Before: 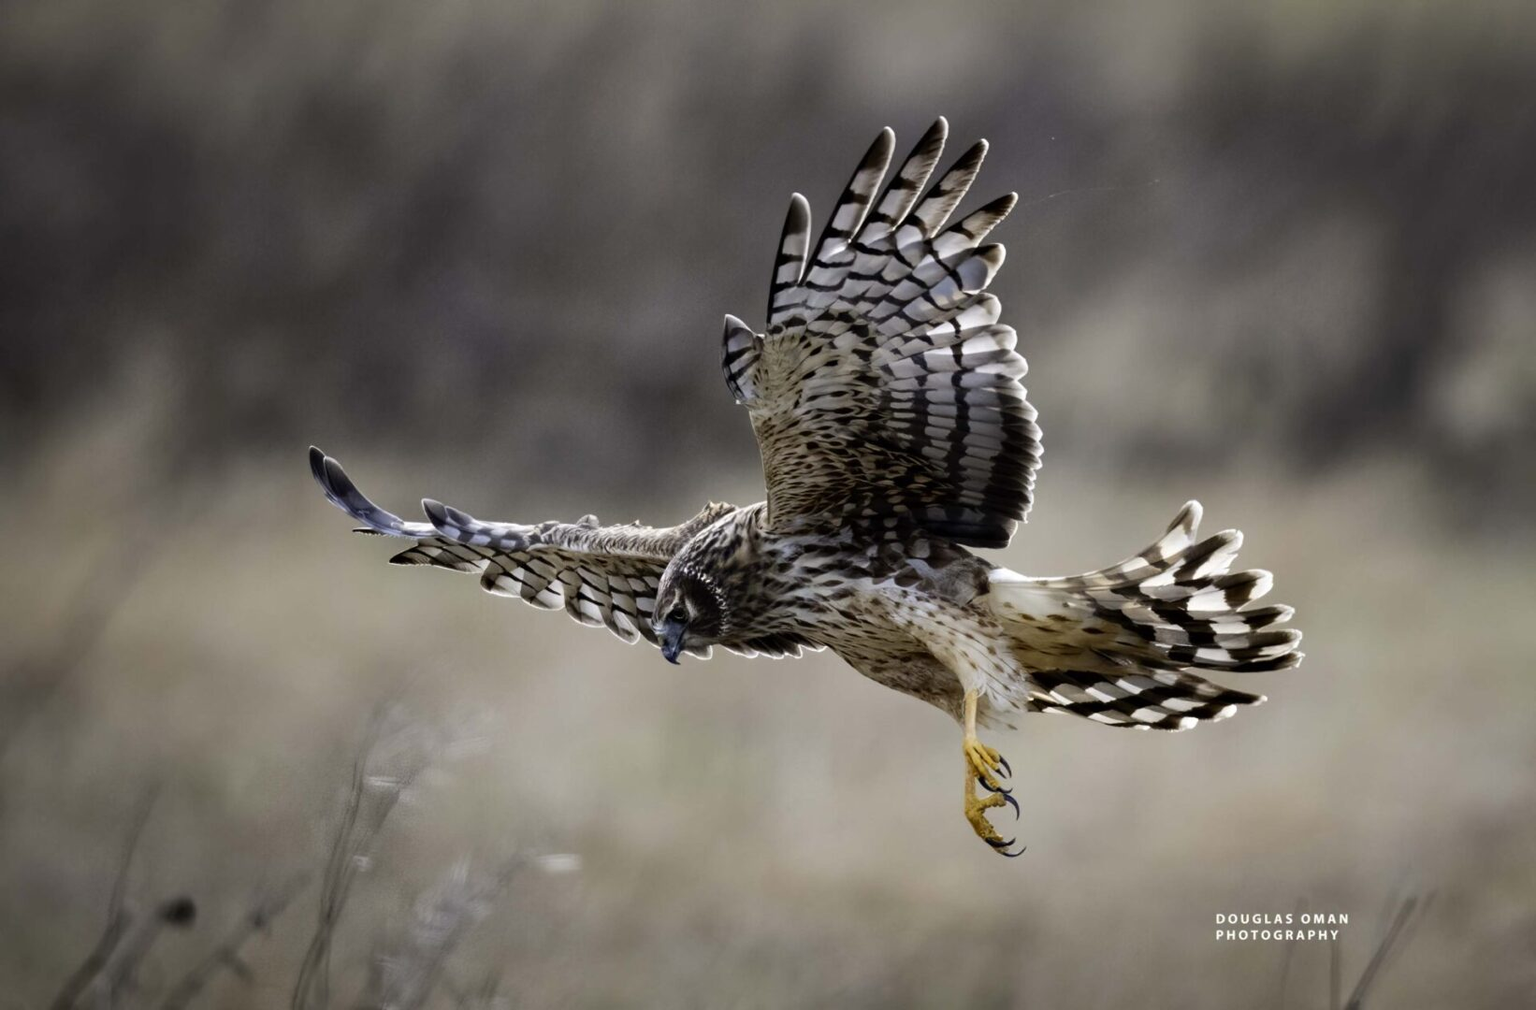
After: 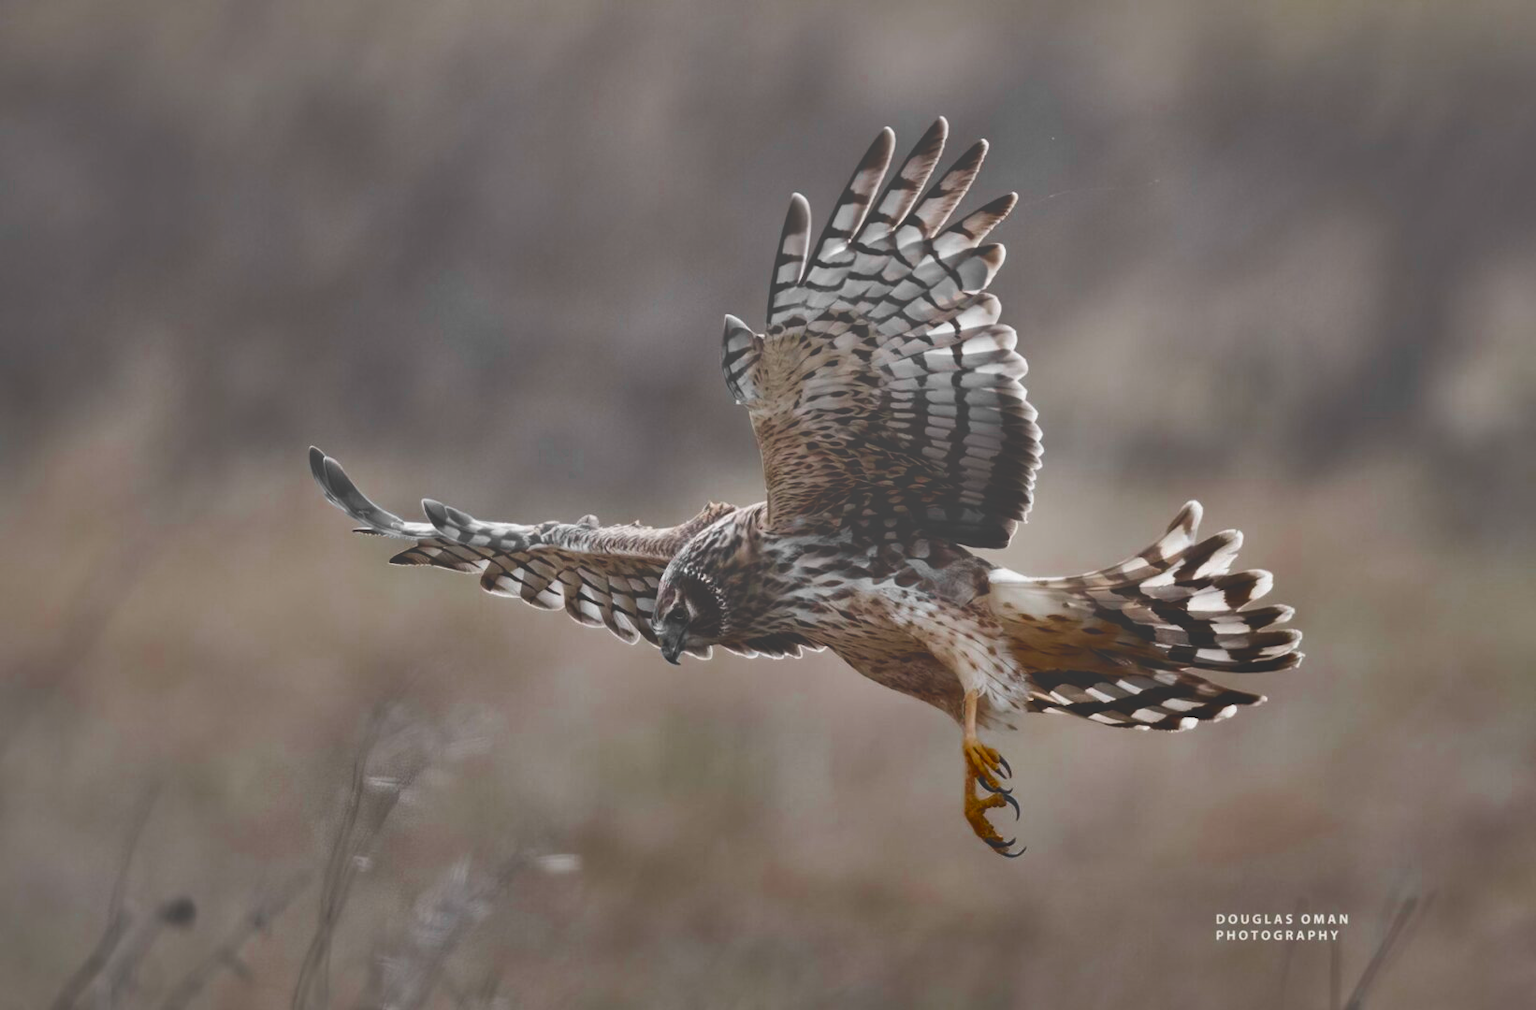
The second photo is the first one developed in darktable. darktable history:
color zones: curves: ch0 [(0.004, 0.388) (0.125, 0.392) (0.25, 0.404) (0.375, 0.5) (0.5, 0.5) (0.625, 0.5) (0.75, 0.5) (0.875, 0.5)]; ch1 [(0, 0.5) (0.125, 0.5) (0.25, 0.5) (0.375, 0.124) (0.524, 0.124) (0.645, 0.128) (0.789, 0.132) (0.914, 0.096) (0.998, 0.068)], mix 102.07%
exposure: black level correction -0.061, exposure -0.05 EV, compensate exposure bias true, compensate highlight preservation false
shadows and highlights: radius 123.3, shadows 99.28, white point adjustment -2.9, highlights -98.95, soften with gaussian
